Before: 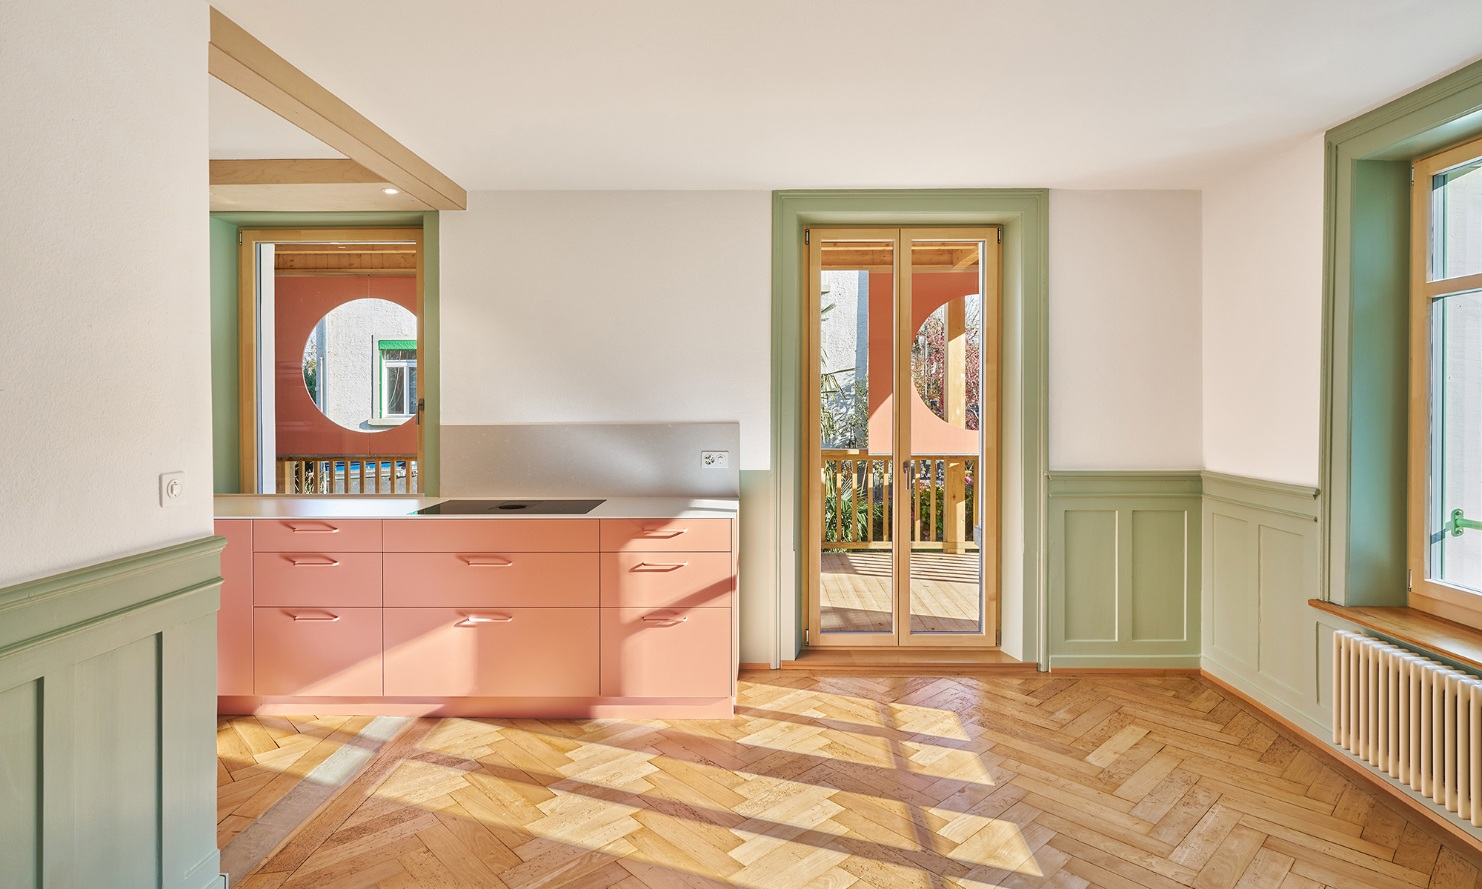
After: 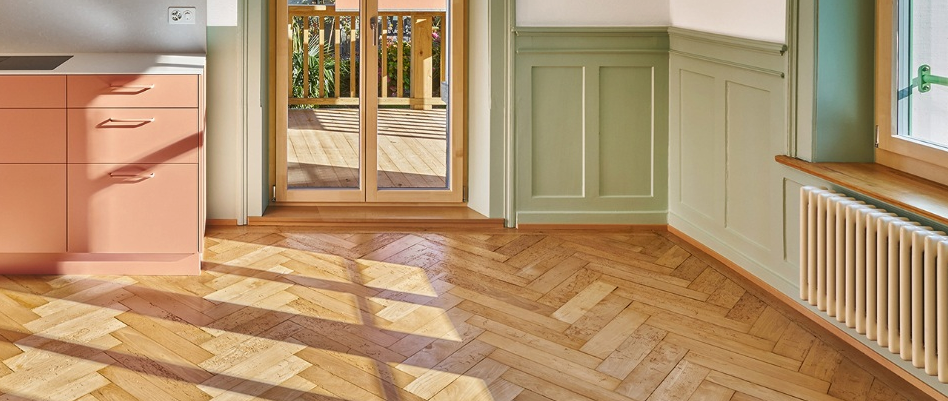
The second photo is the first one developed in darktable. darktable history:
crop and rotate: left 35.996%, top 49.991%, bottom 4.791%
shadows and highlights: low approximation 0.01, soften with gaussian
